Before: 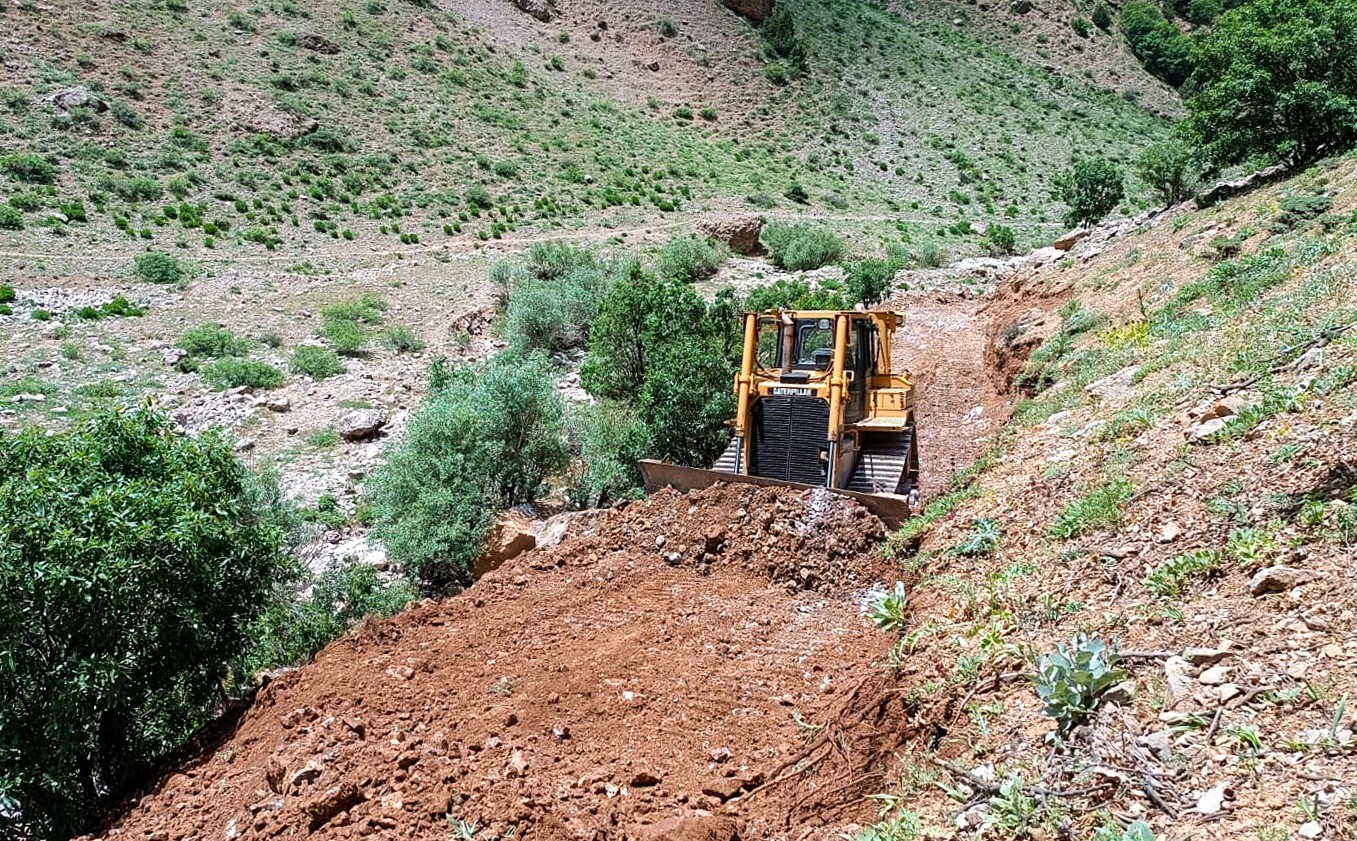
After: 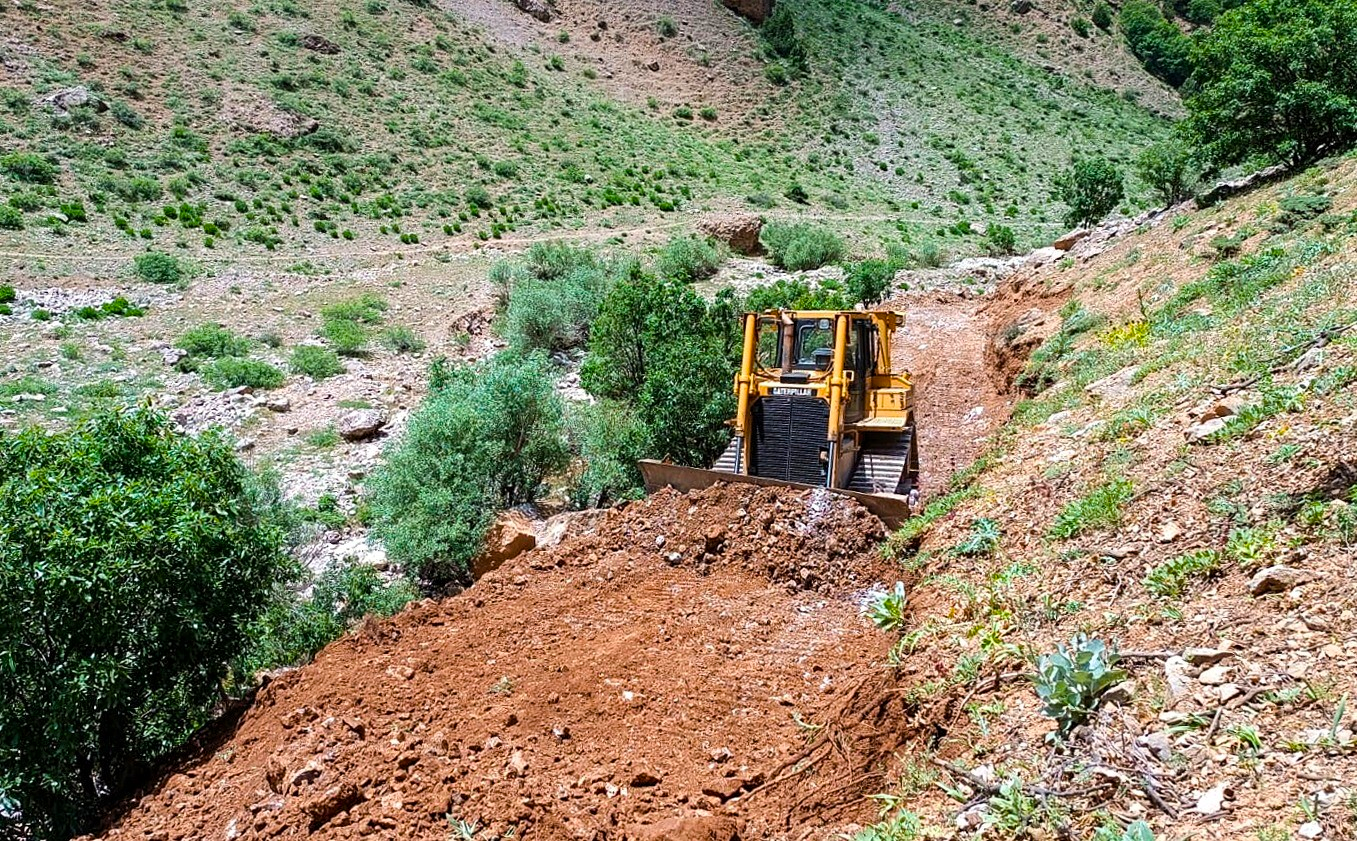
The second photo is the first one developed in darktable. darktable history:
white balance: red 1, blue 1
color balance rgb: perceptual saturation grading › global saturation 25%, global vibrance 20%
